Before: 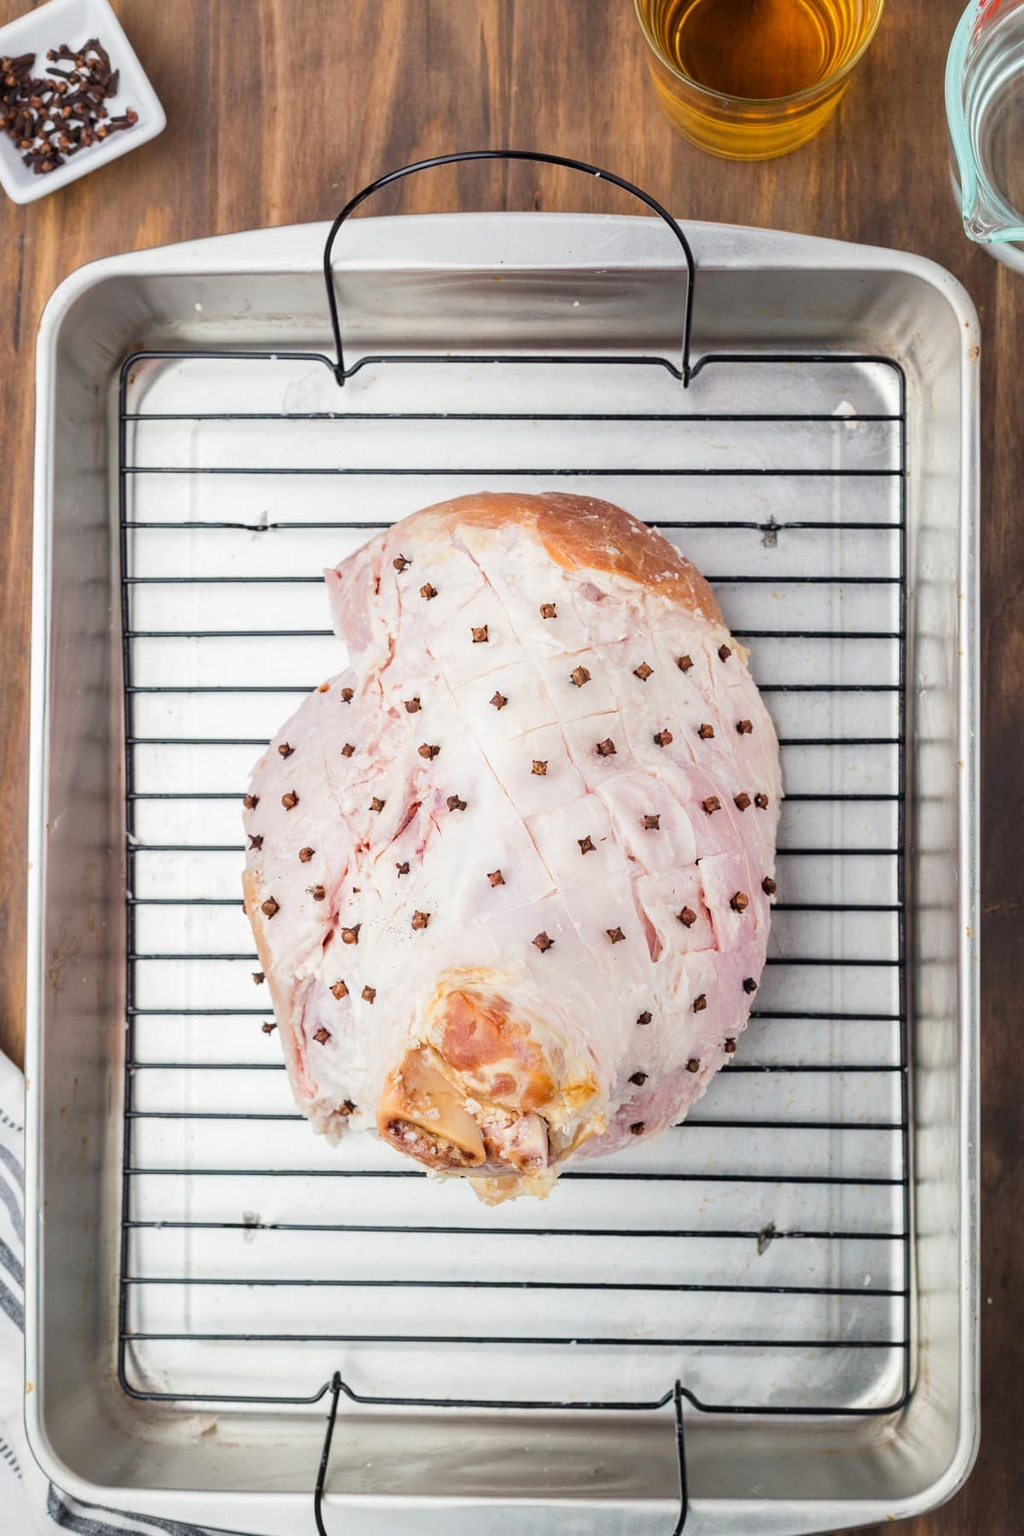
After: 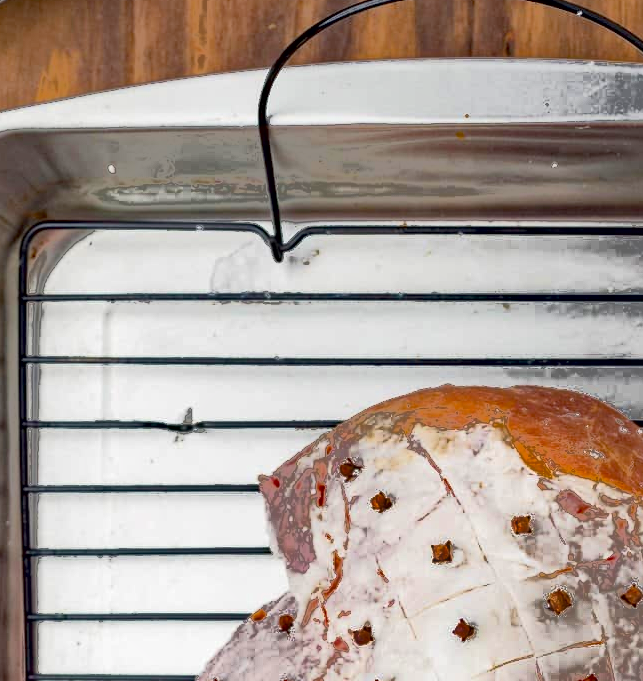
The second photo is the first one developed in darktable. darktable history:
haze removal: strength 0.53, distance 0.925, compatibility mode true, adaptive false
crop: left 10.121%, top 10.631%, right 36.218%, bottom 51.526%
shadows and highlights: shadows 60, soften with gaussian
fill light: exposure -0.73 EV, center 0.69, width 2.2
